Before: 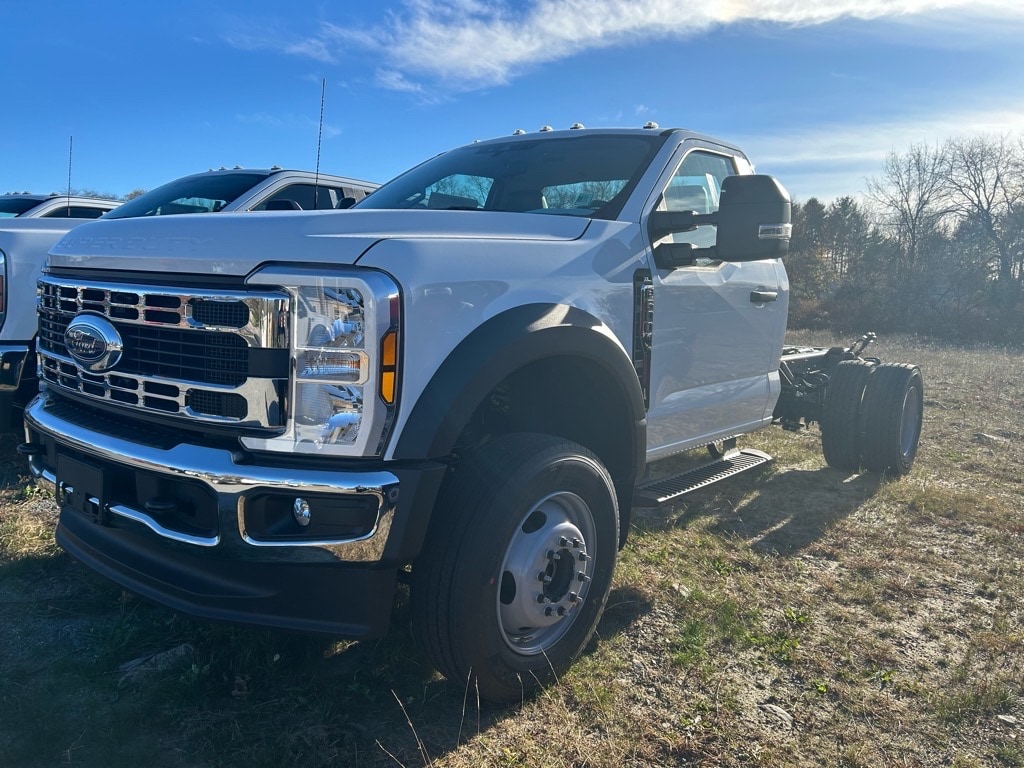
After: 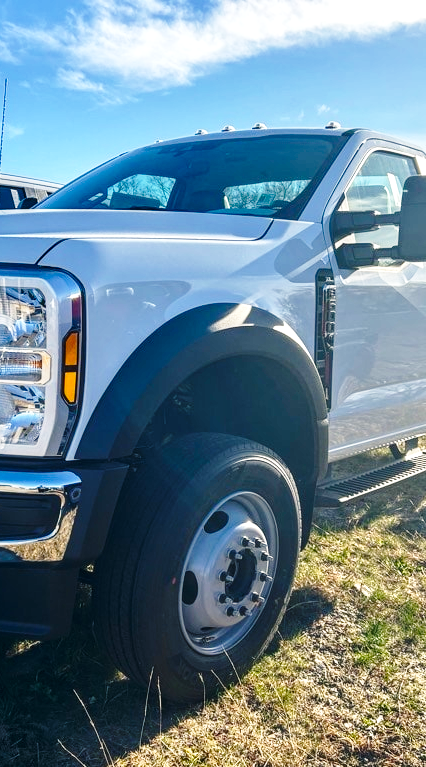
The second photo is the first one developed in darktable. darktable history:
base curve: curves: ch0 [(0, 0) (0.028, 0.03) (0.121, 0.232) (0.46, 0.748) (0.859, 0.968) (1, 1)], preserve colors none
crop: left 31.067%, right 27.331%
color balance rgb: highlights gain › chroma 2.973%, highlights gain › hue 72.41°, global offset › luminance -0.238%, linear chroma grading › shadows -1.813%, linear chroma grading › highlights -14.572%, linear chroma grading › global chroma -9.419%, linear chroma grading › mid-tones -10.286%, perceptual saturation grading › global saturation 19.702%, perceptual brilliance grading › global brilliance 3.197%, global vibrance 35.302%, contrast 10.338%
local contrast: on, module defaults
